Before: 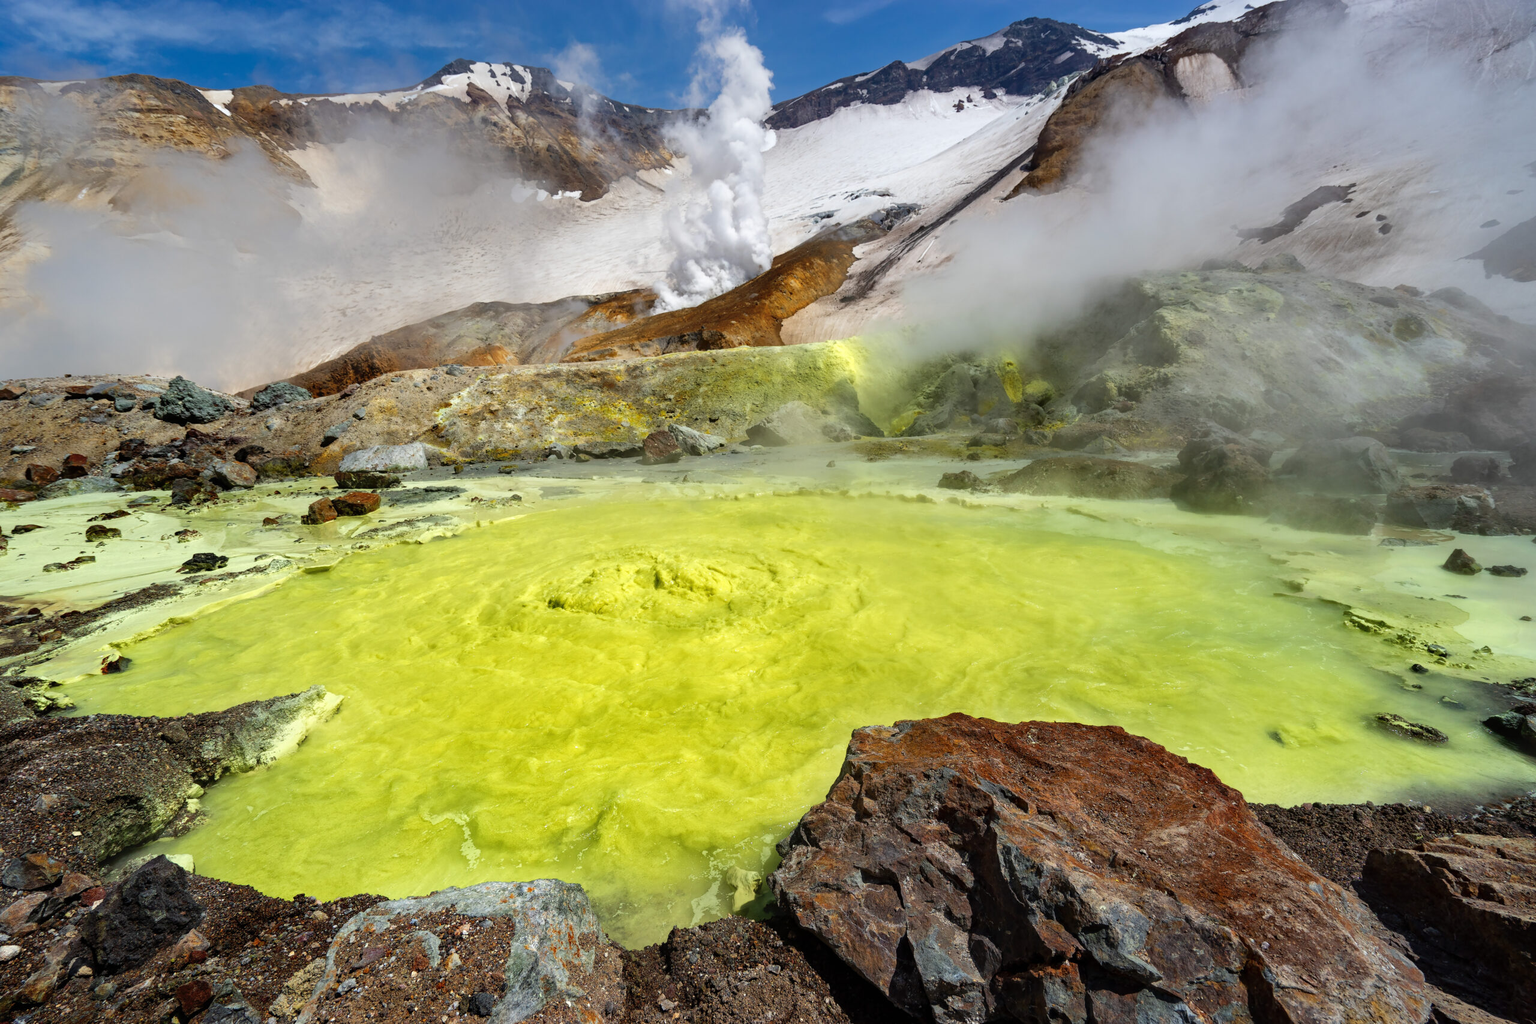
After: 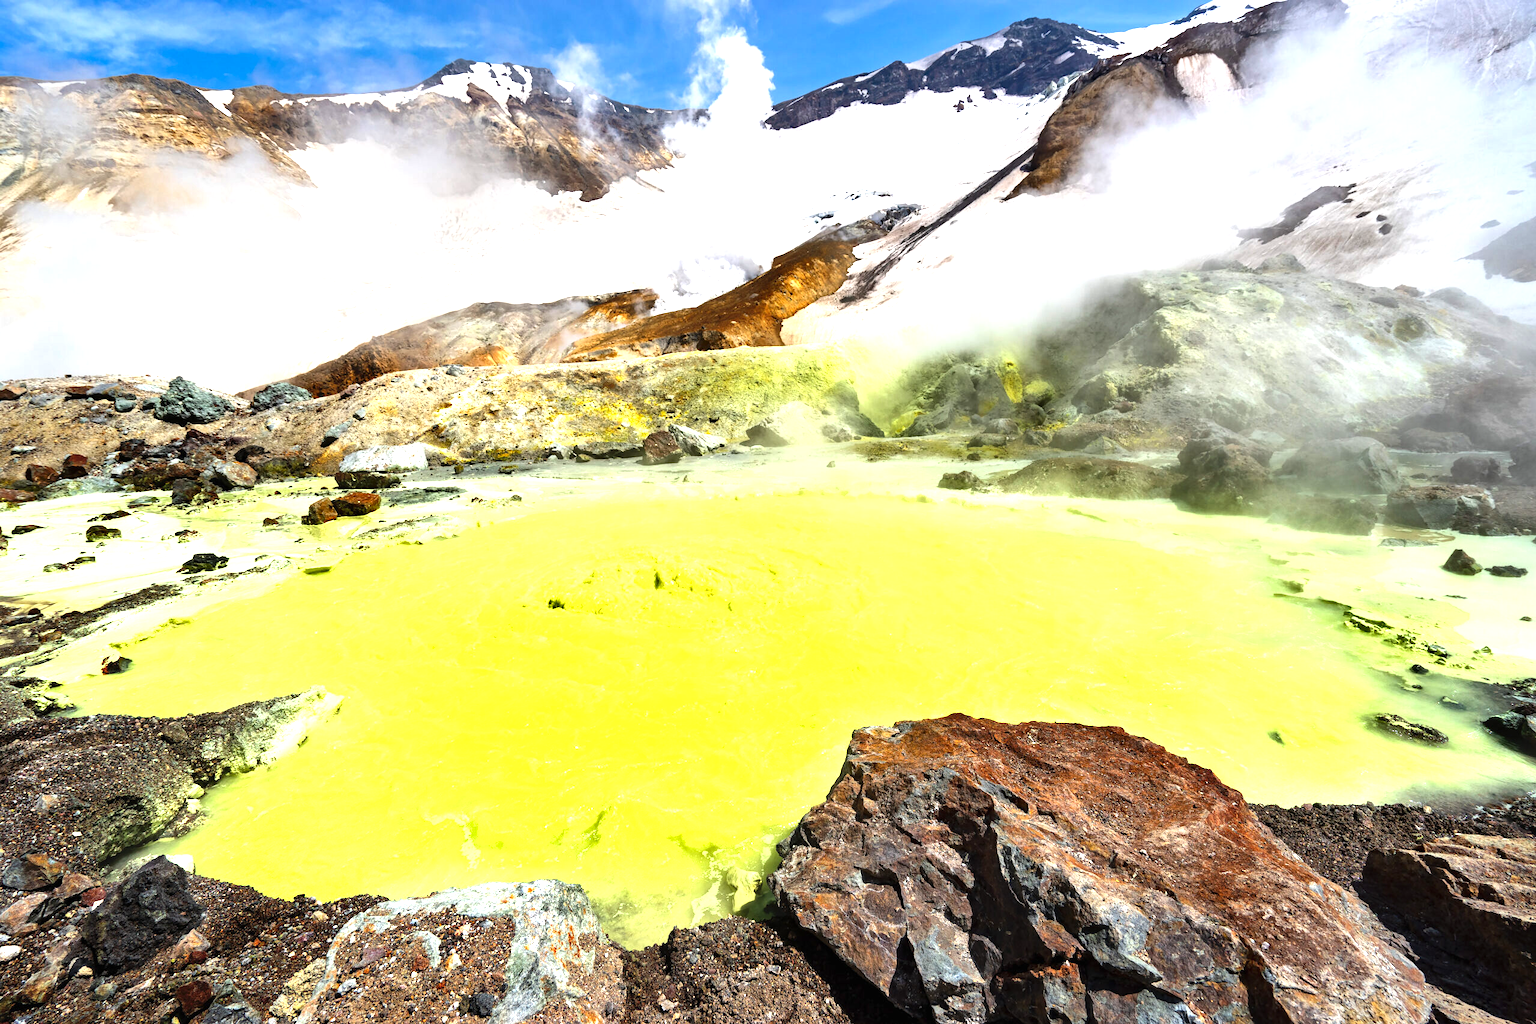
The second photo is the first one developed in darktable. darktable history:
tone equalizer: -8 EV -0.382 EV, -7 EV -0.425 EV, -6 EV -0.323 EV, -5 EV -0.22 EV, -3 EV 0.207 EV, -2 EV 0.341 EV, -1 EV 0.368 EV, +0 EV 0.392 EV, edges refinement/feathering 500, mask exposure compensation -1.57 EV, preserve details no
exposure: black level correction 0, exposure 1.098 EV, compensate highlight preservation false
shadows and highlights: shadows 36.39, highlights -26.99, soften with gaussian
